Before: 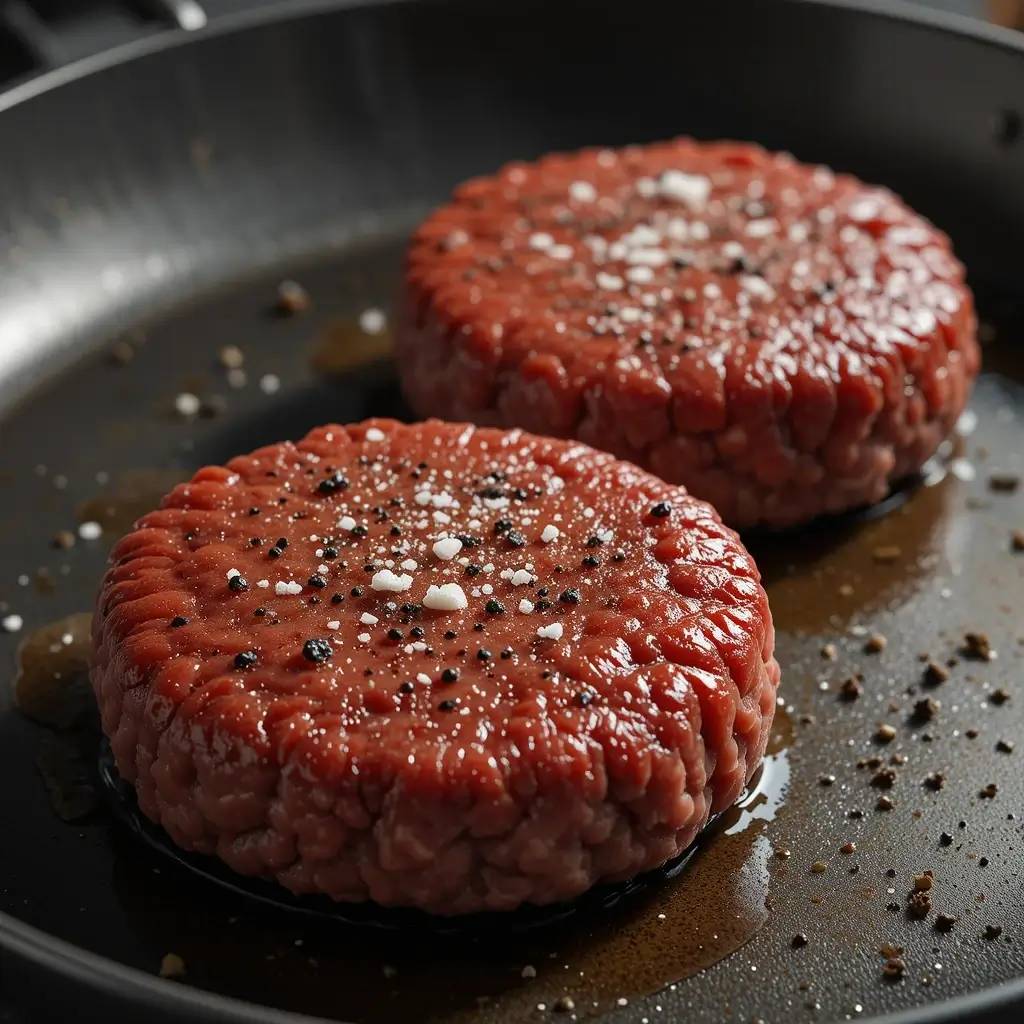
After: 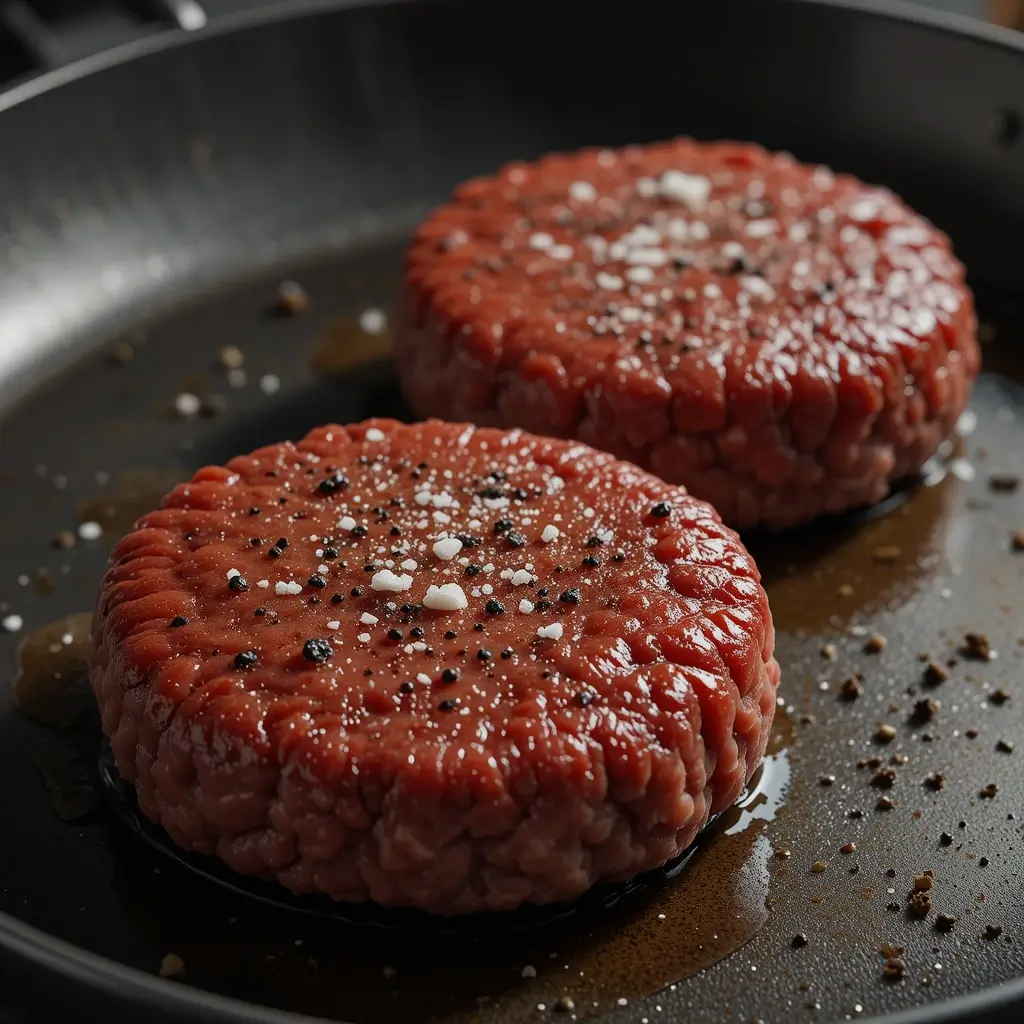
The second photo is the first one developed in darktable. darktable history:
exposure: exposure -0.293 EV, compensate highlight preservation false
